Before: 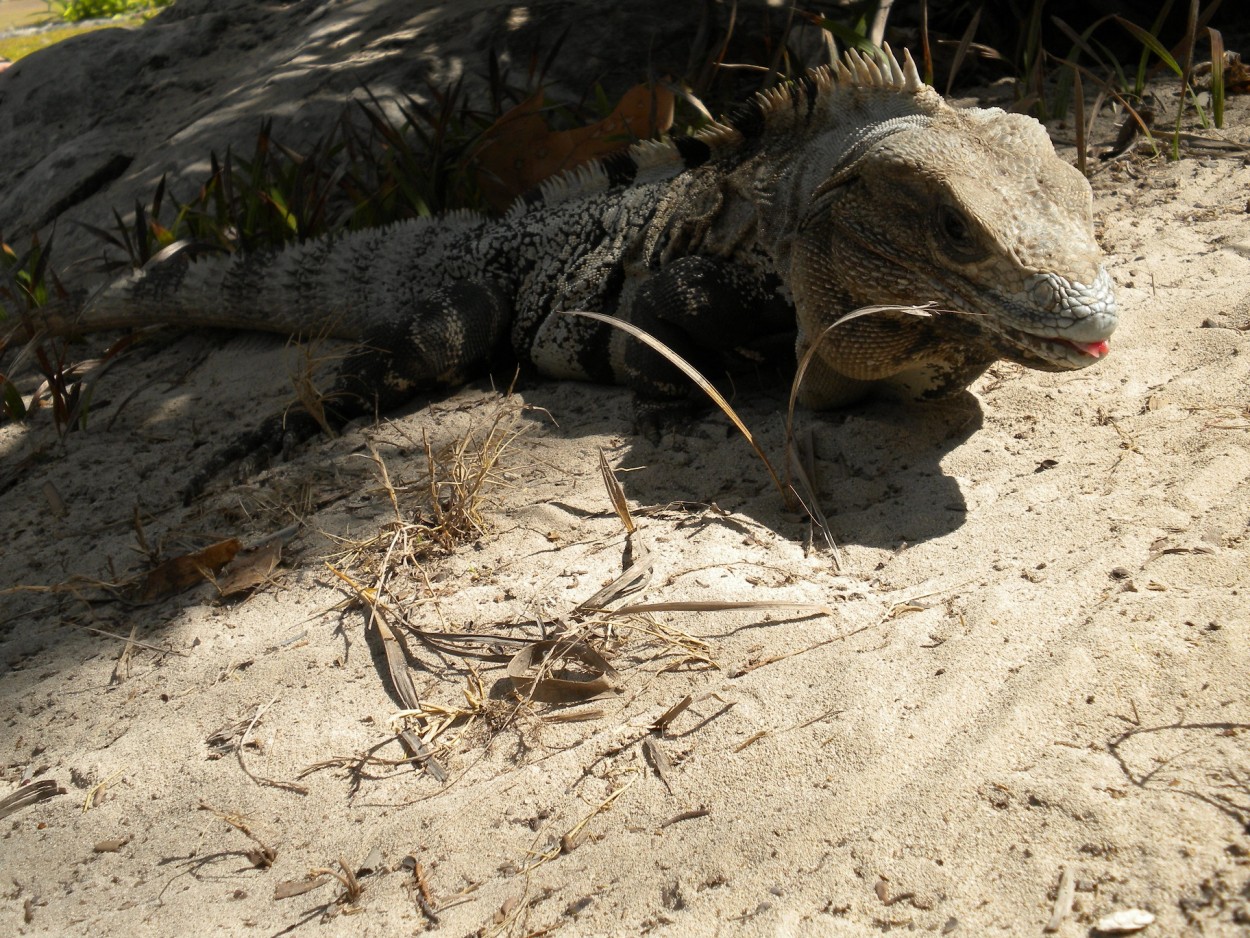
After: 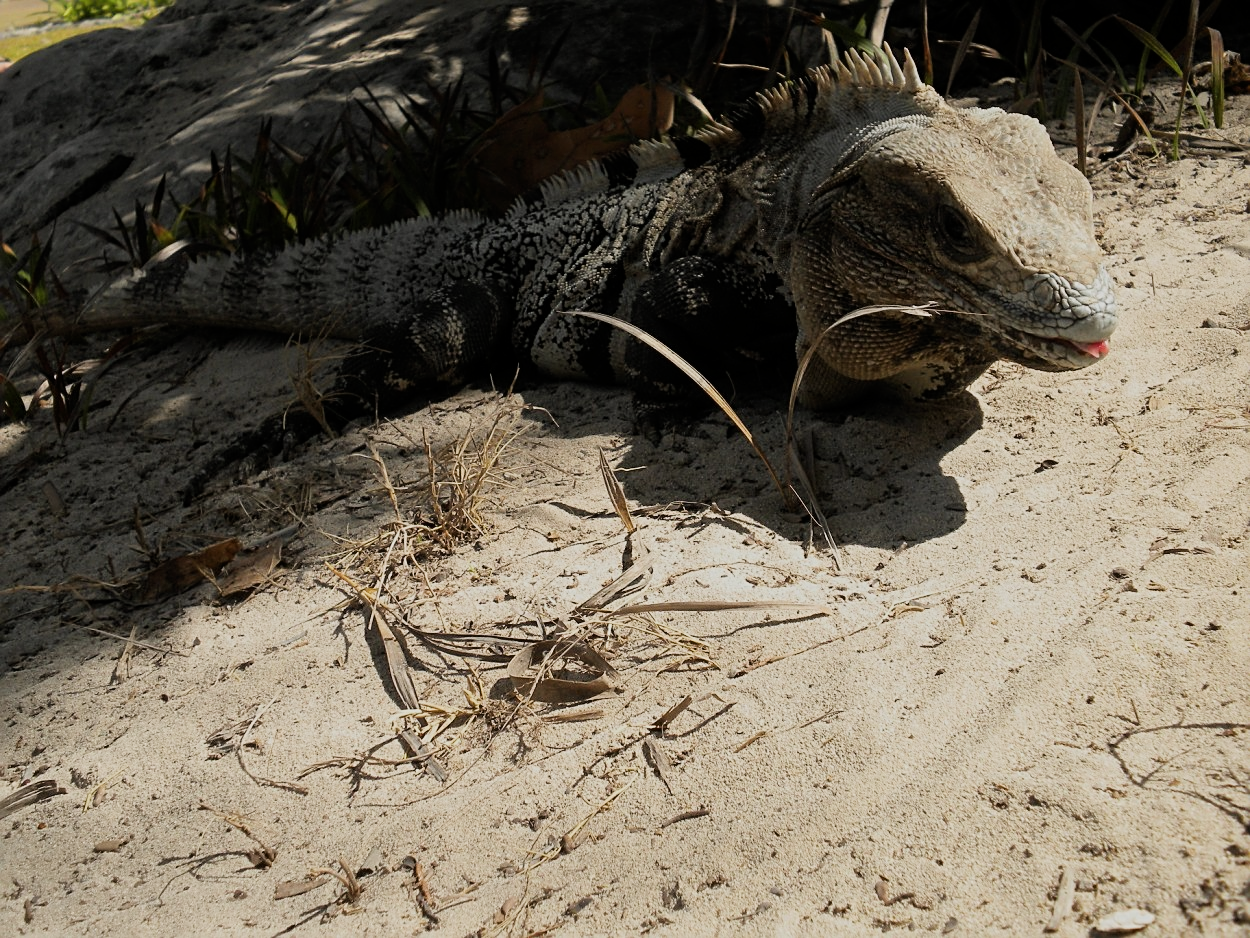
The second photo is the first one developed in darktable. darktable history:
sharpen: on, module defaults
filmic rgb: black relative exposure -16 EV, white relative exposure 6.07 EV, hardness 5.22, color science v4 (2020)
